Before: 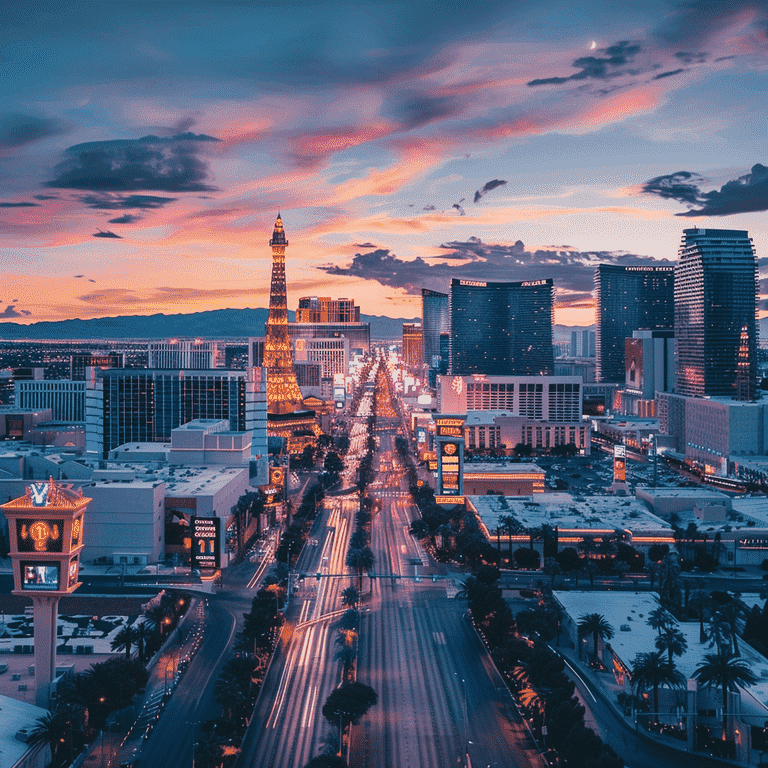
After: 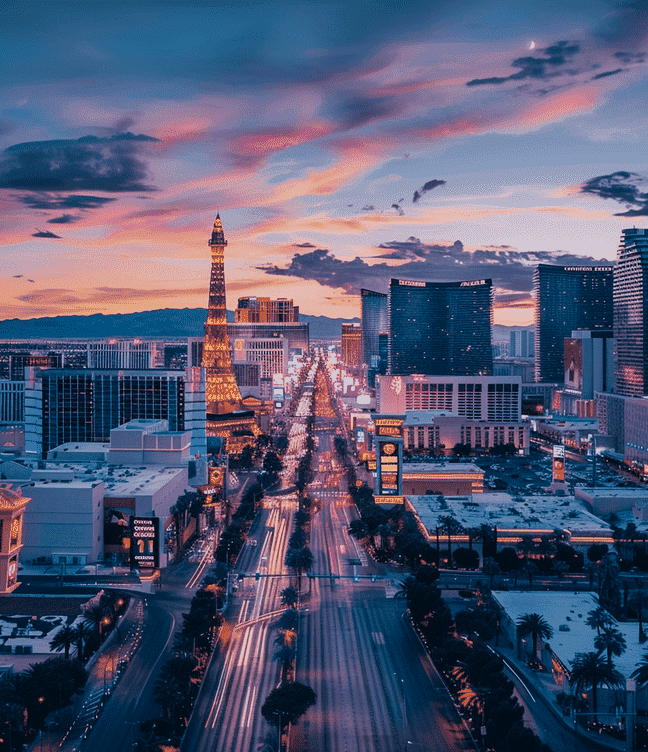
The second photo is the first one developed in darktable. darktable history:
crop: left 8.026%, right 7.374%
color calibration: illuminant as shot in camera, x 0.358, y 0.373, temperature 4628.91 K
exposure: black level correction 0.006, exposure -0.226 EV, compensate highlight preservation false
